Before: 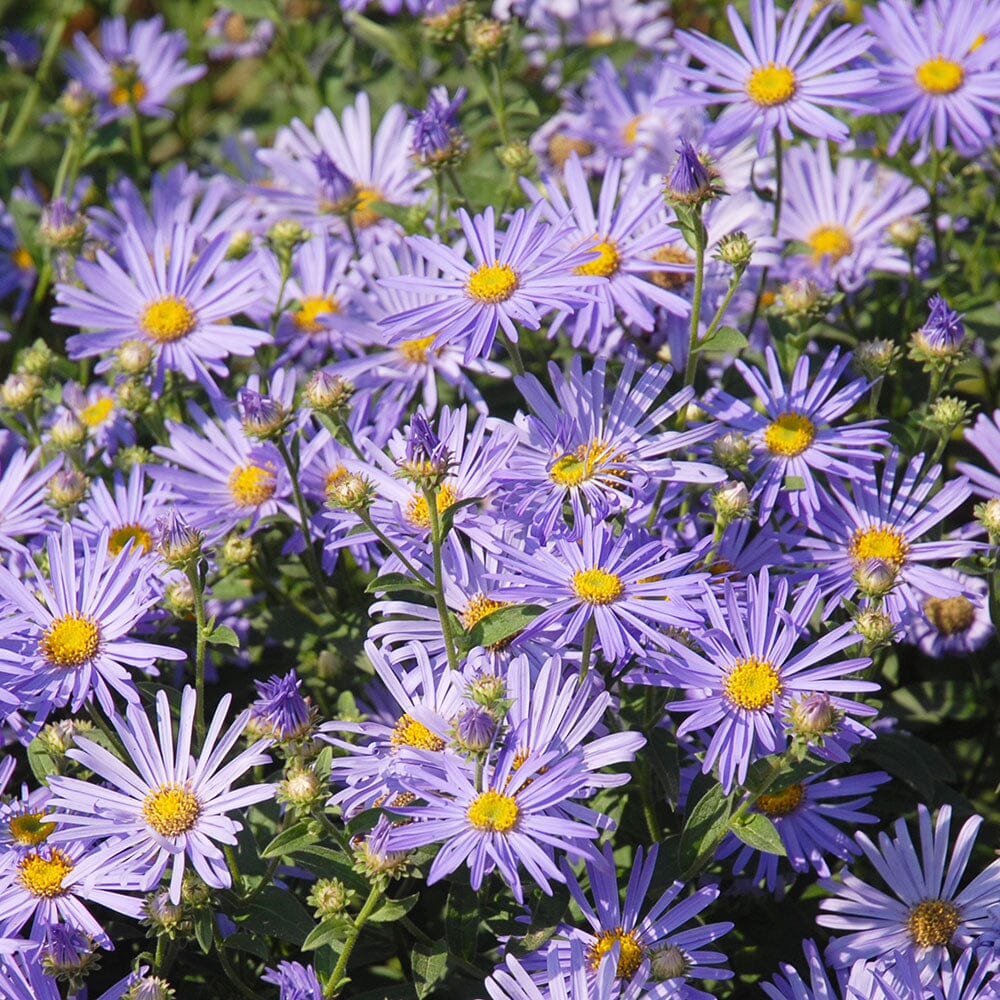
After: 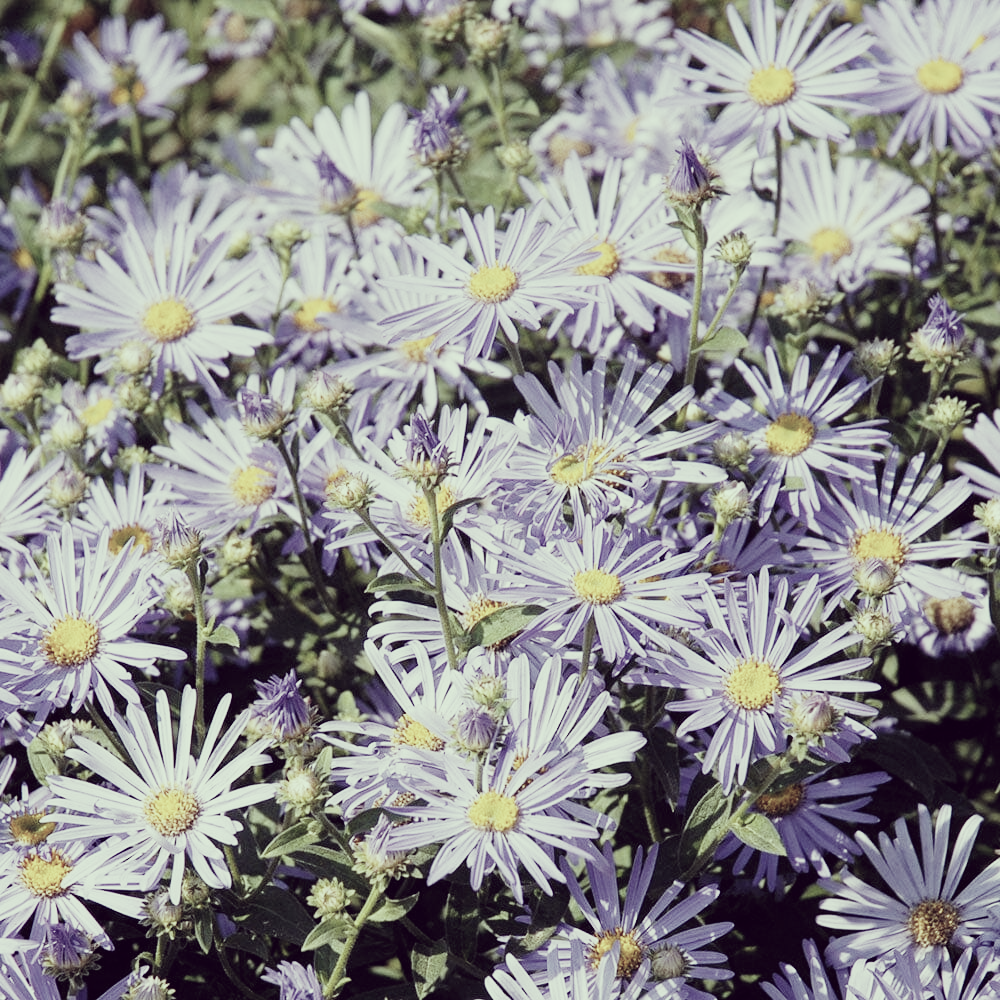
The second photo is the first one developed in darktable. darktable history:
exposure: exposure 0.669 EV, compensate highlight preservation false
color correction: highlights a* -20.17, highlights b* 20.27, shadows a* 20.03, shadows b* -20.46, saturation 0.43
sigmoid: skew -0.2, preserve hue 0%, red attenuation 0.1, red rotation 0.035, green attenuation 0.1, green rotation -0.017, blue attenuation 0.15, blue rotation -0.052, base primaries Rec2020
